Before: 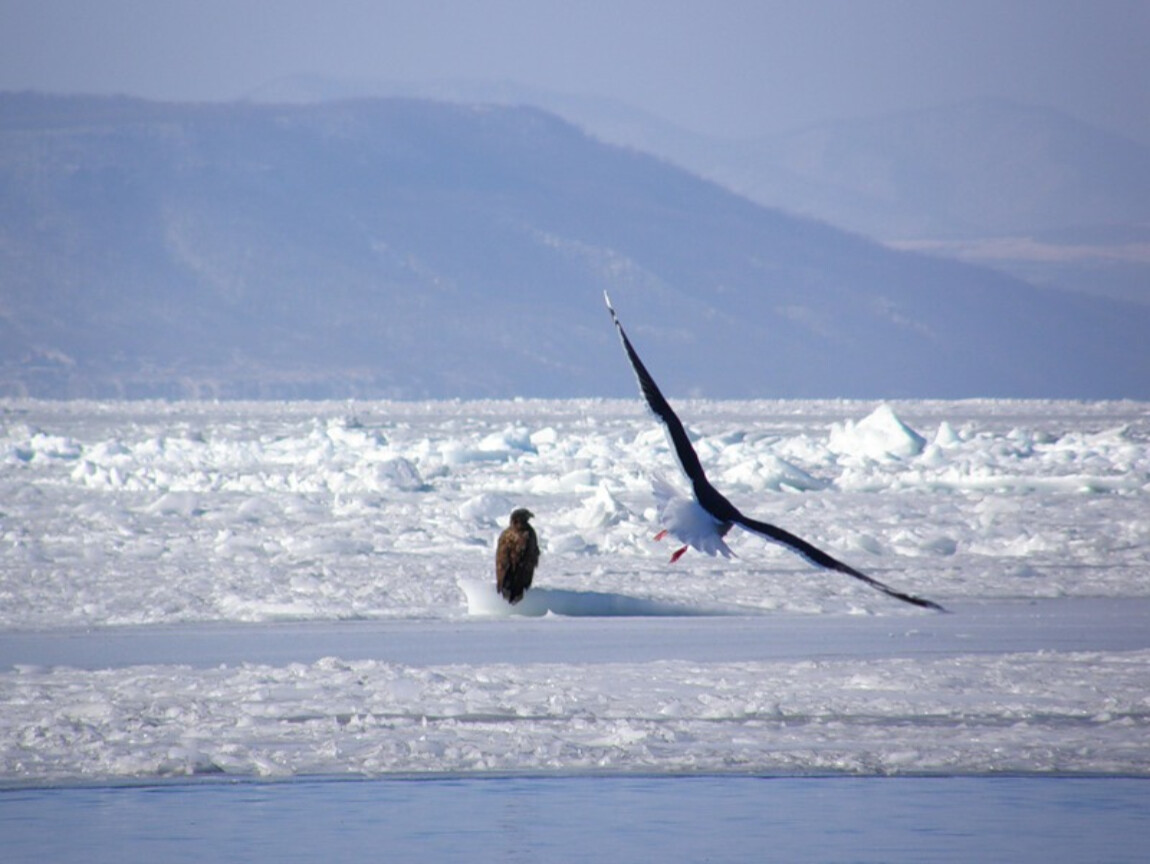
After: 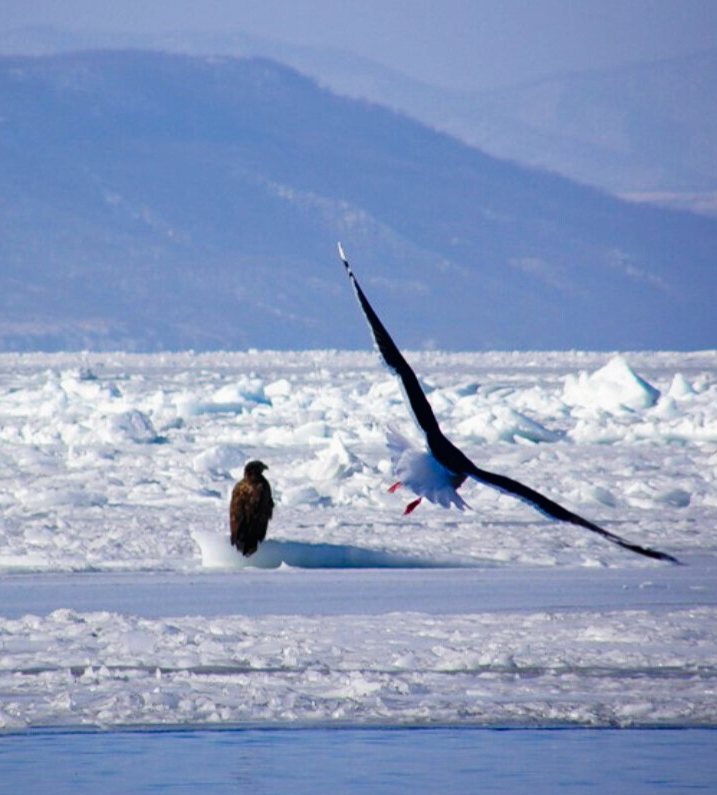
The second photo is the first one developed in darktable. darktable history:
crop and rotate: left 23.133%, top 5.625%, right 14.46%, bottom 2.289%
tone curve: curves: ch0 [(0.016, 0.011) (0.21, 0.113) (0.515, 0.476) (0.78, 0.795) (1, 0.981)], preserve colors none
haze removal: compatibility mode true, adaptive false
